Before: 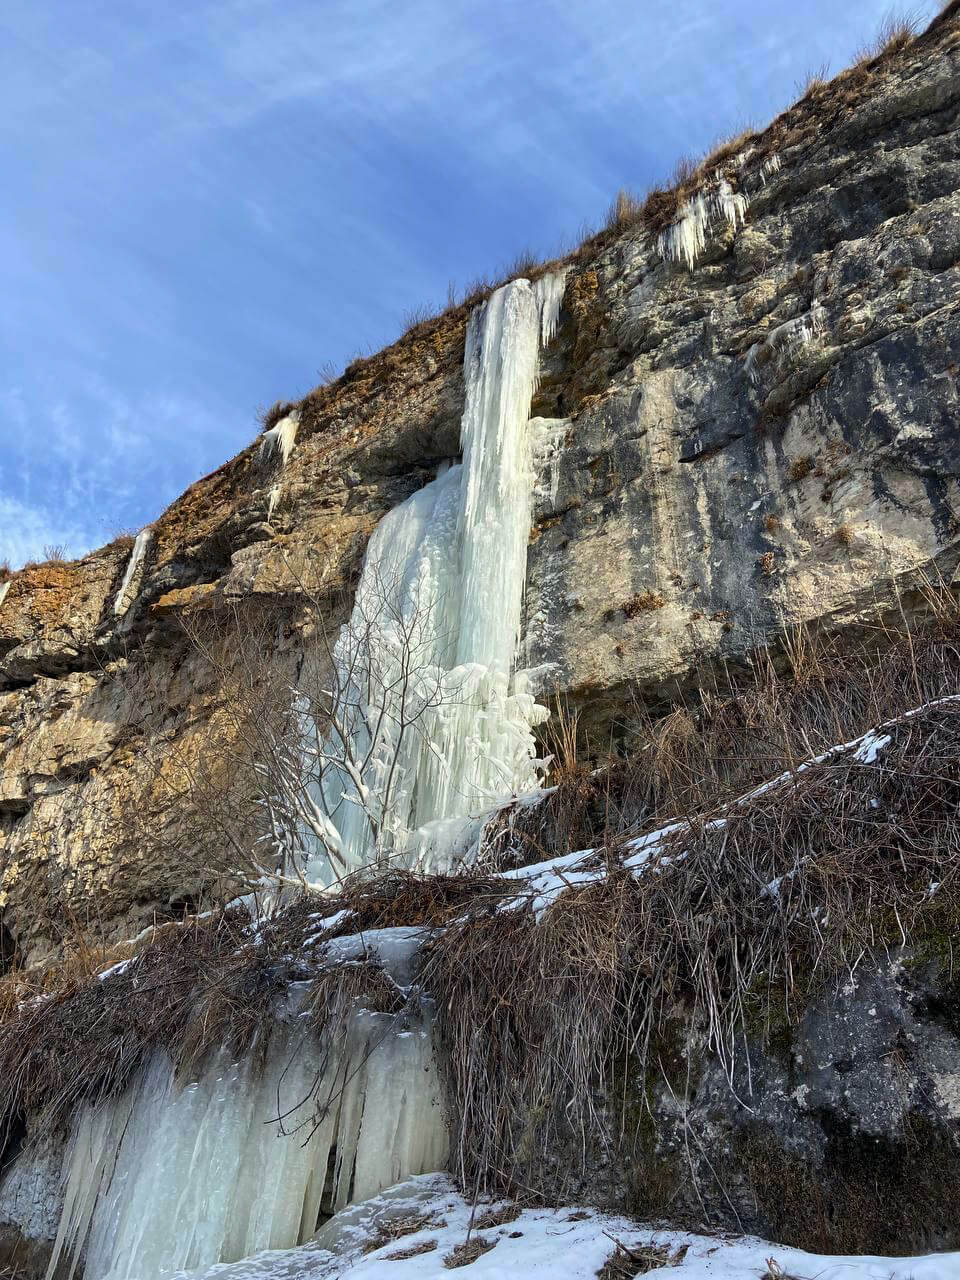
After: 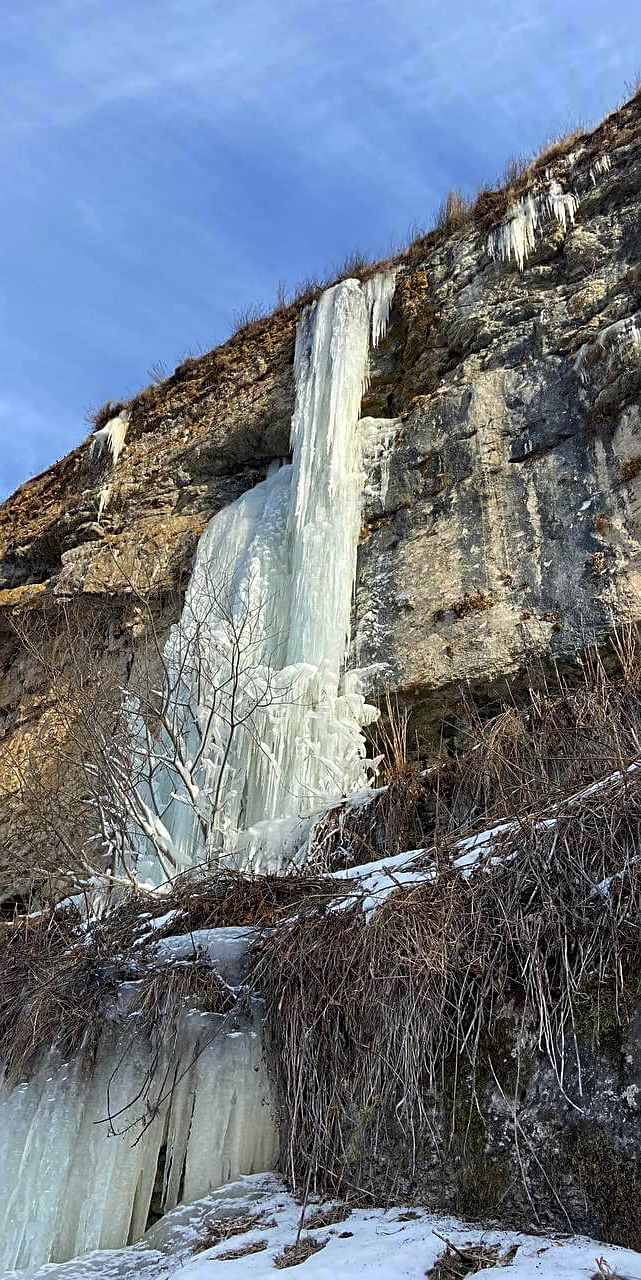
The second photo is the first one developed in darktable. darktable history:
crop and rotate: left 17.732%, right 15.423%
sharpen: radius 1.967
